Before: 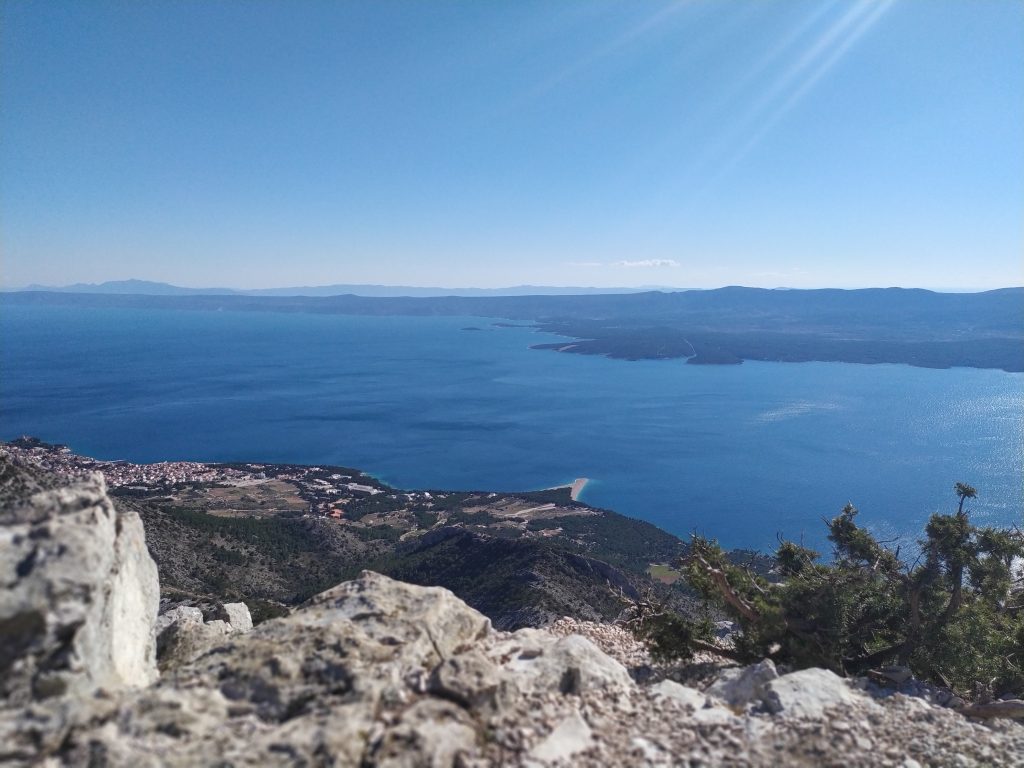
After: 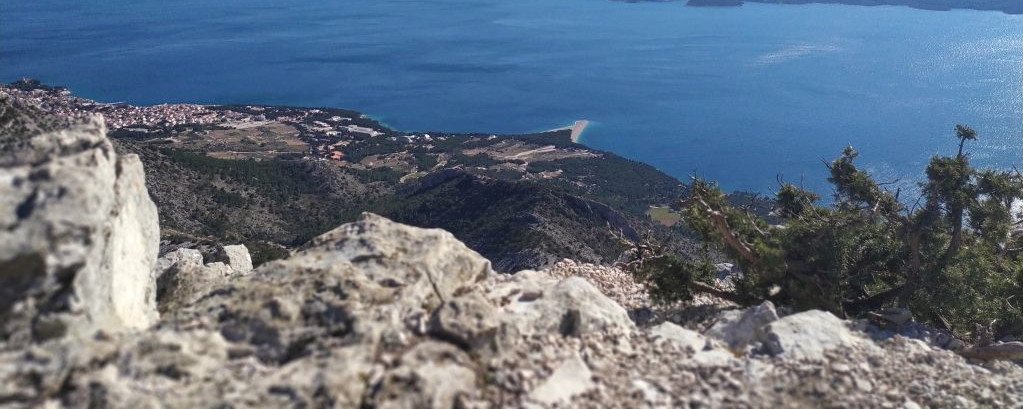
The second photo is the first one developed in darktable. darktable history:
color correction: highlights b* 3
shadows and highlights: shadows -12.03, white point adjustment 4.07, highlights 28.7
crop and rotate: top 46.643%, right 0.019%
